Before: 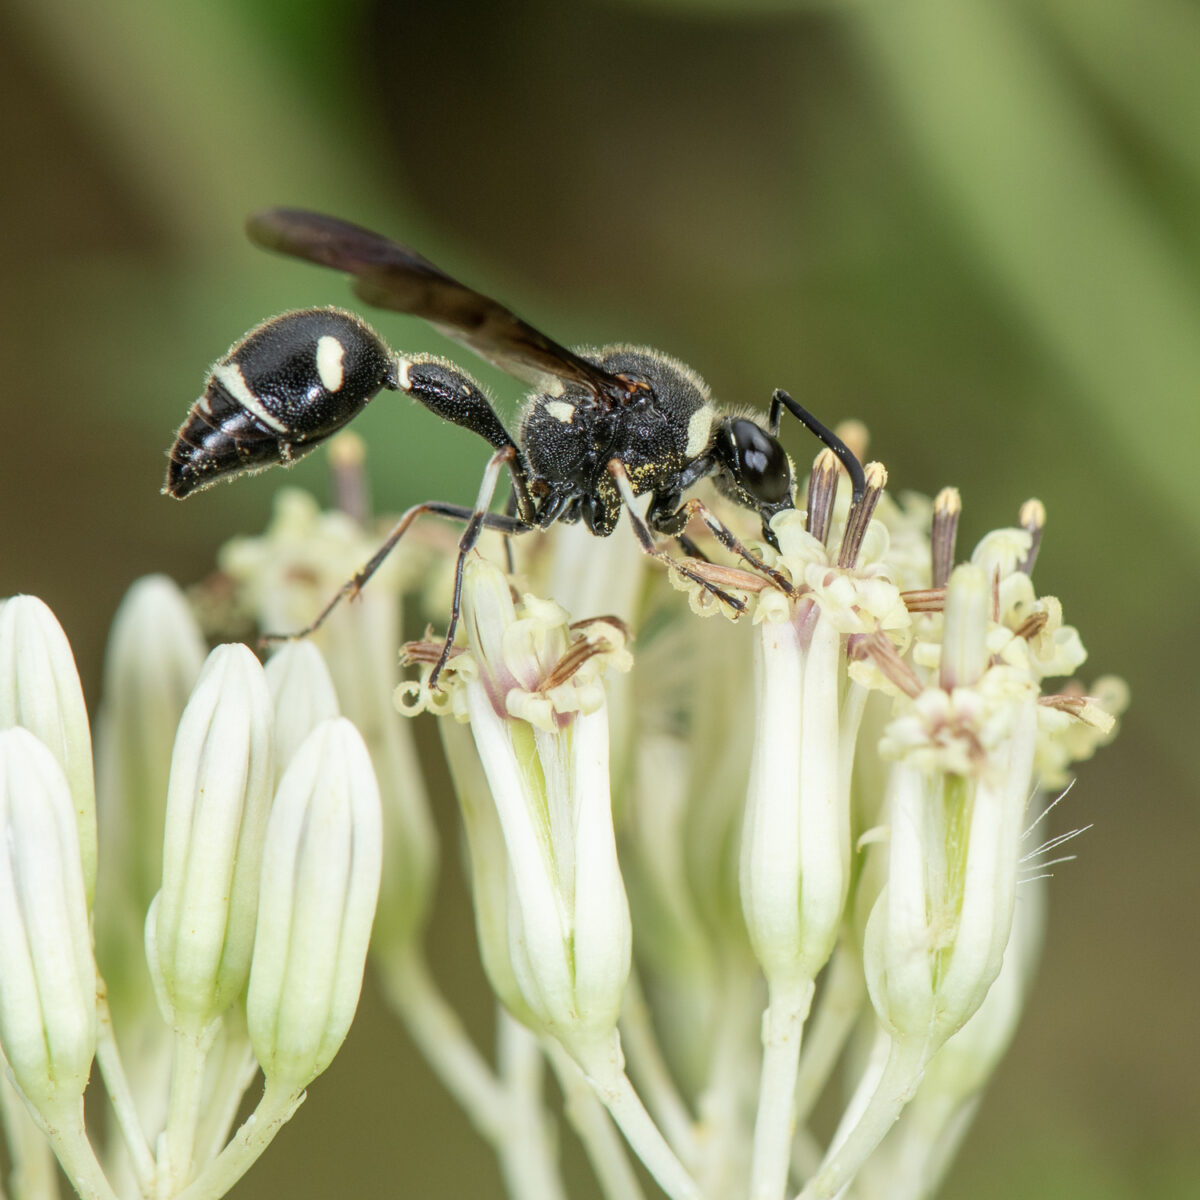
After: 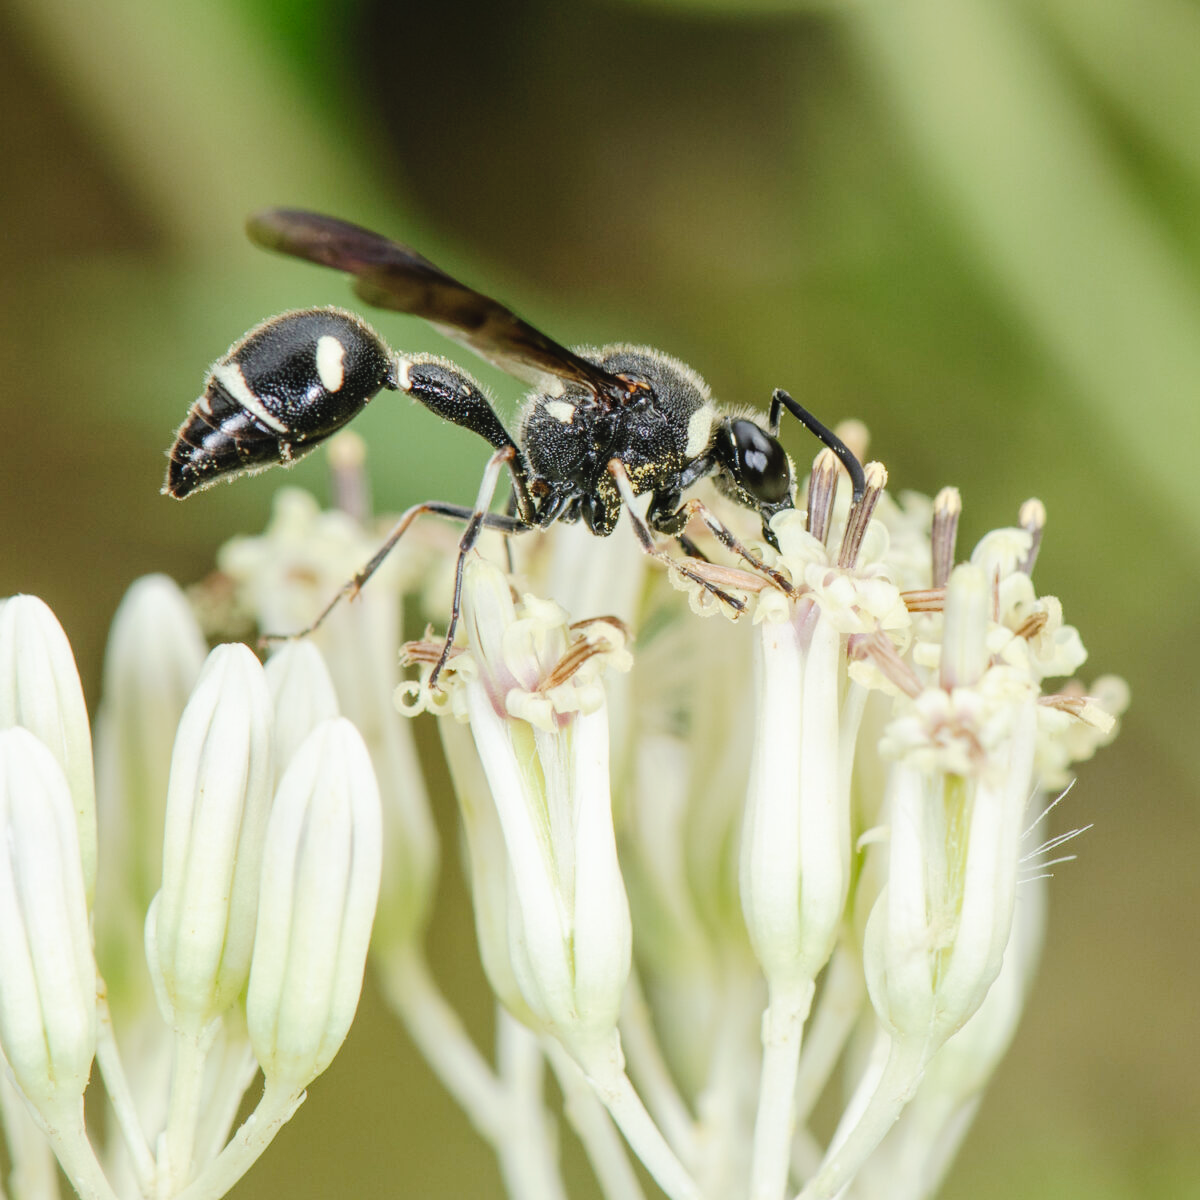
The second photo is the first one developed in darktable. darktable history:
tone curve: curves: ch0 [(0, 0) (0.003, 0.039) (0.011, 0.041) (0.025, 0.048) (0.044, 0.065) (0.069, 0.084) (0.1, 0.104) (0.136, 0.137) (0.177, 0.19) (0.224, 0.245) (0.277, 0.32) (0.335, 0.409) (0.399, 0.496) (0.468, 0.58) (0.543, 0.656) (0.623, 0.733) (0.709, 0.796) (0.801, 0.852) (0.898, 0.93) (1, 1)], preserve colors none
